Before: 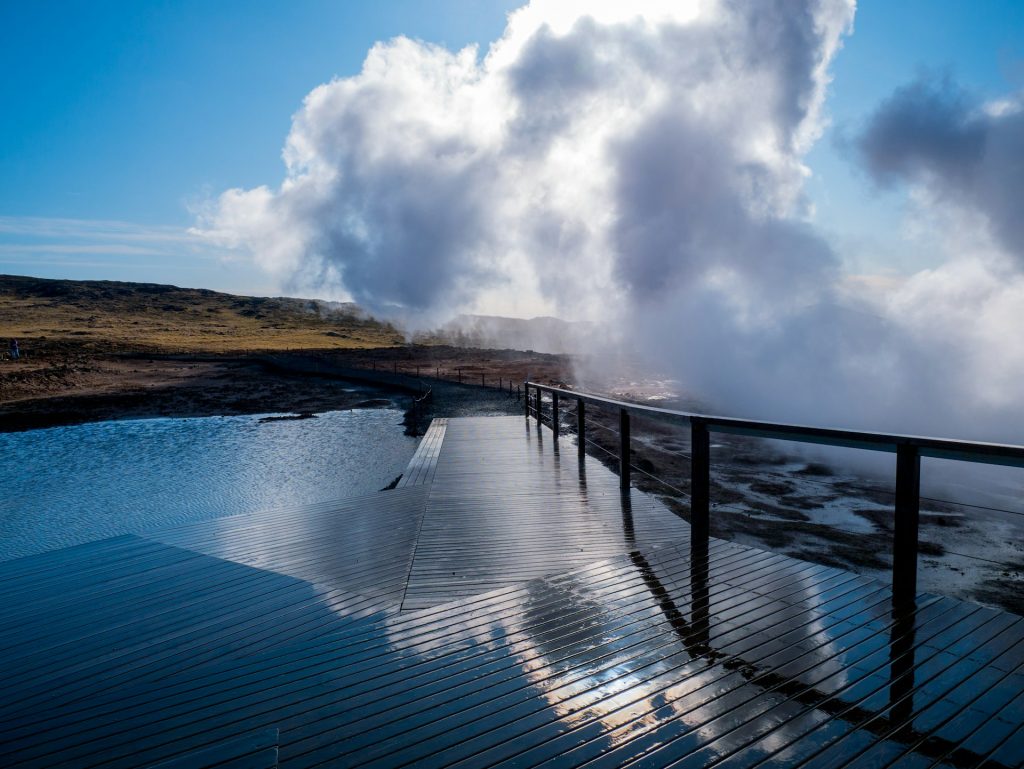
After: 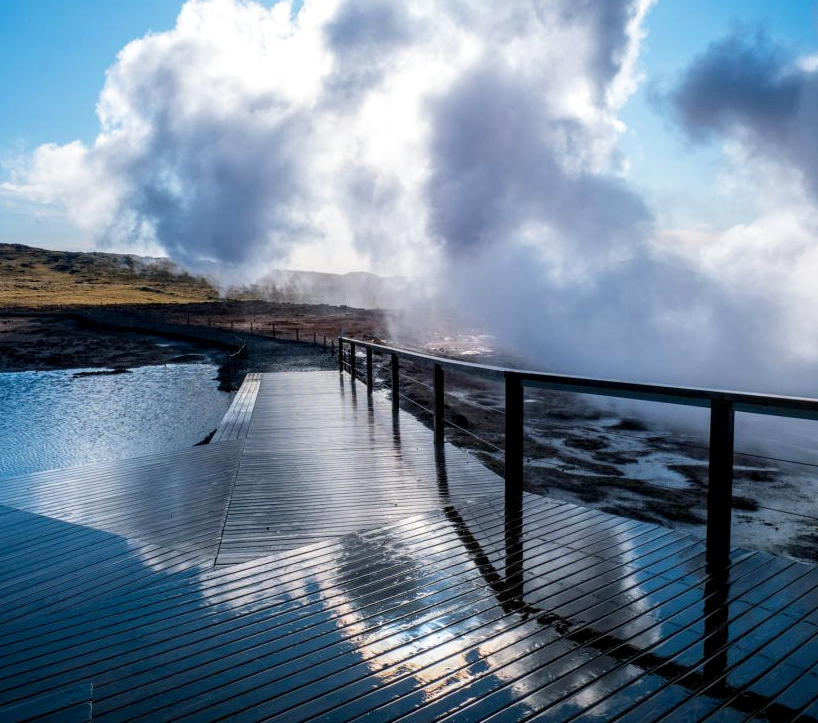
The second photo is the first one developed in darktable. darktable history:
base curve: curves: ch0 [(0, 0) (0.666, 0.806) (1, 1)], preserve colors none
crop and rotate: left 18.189%, top 5.961%, right 1.833%
local contrast: on, module defaults
